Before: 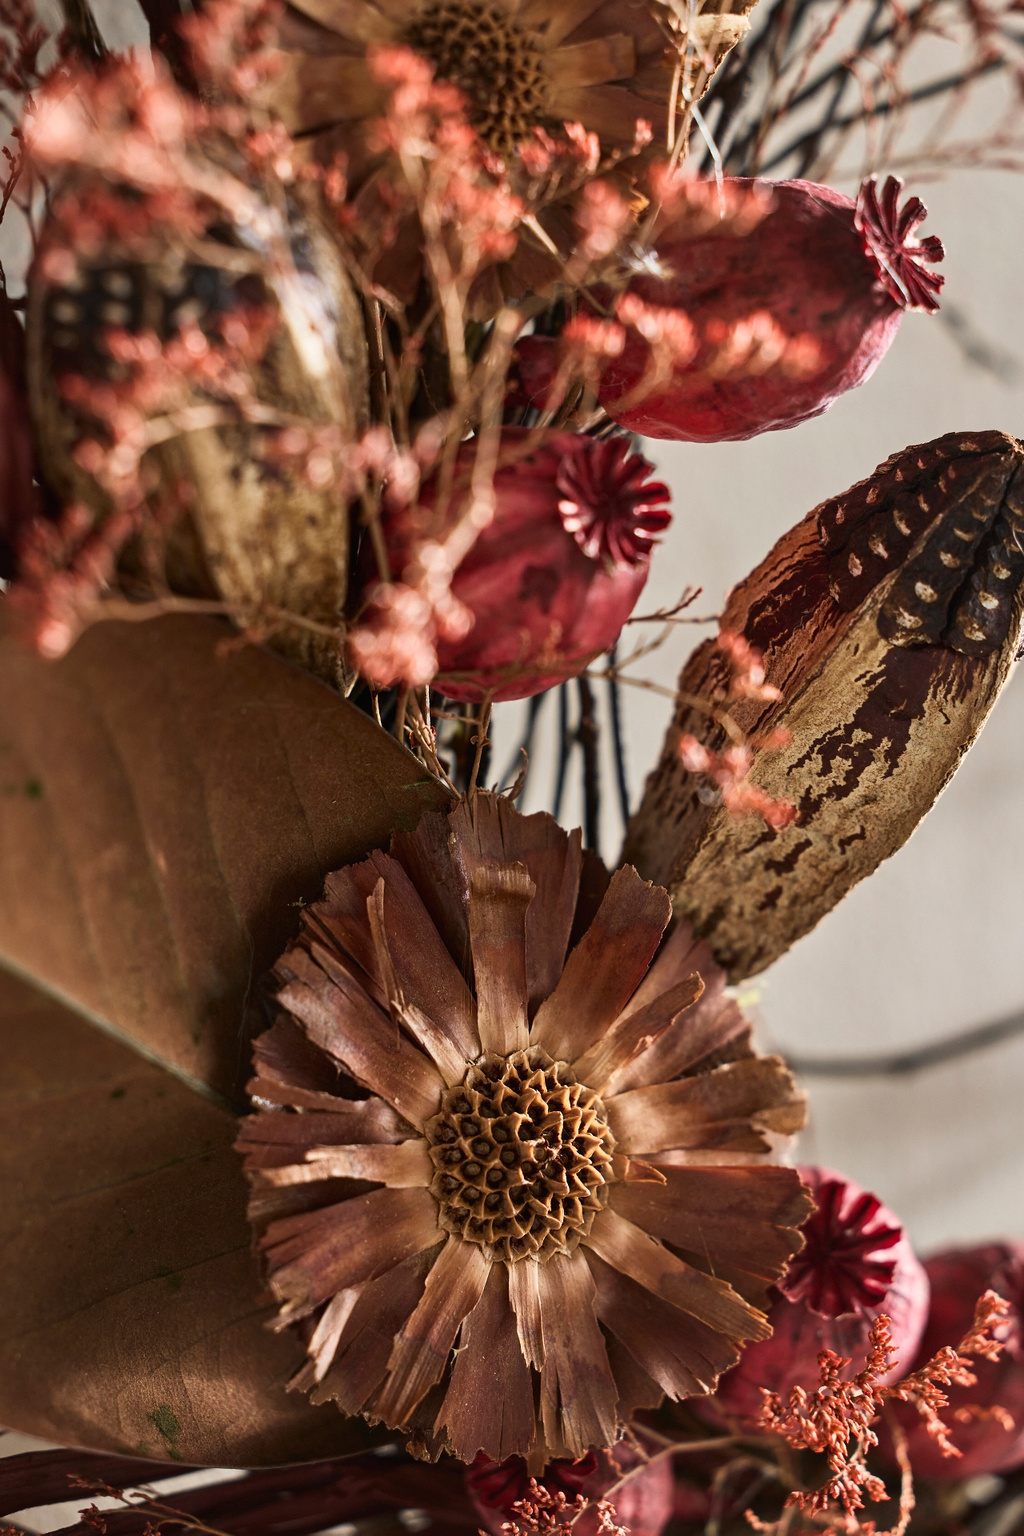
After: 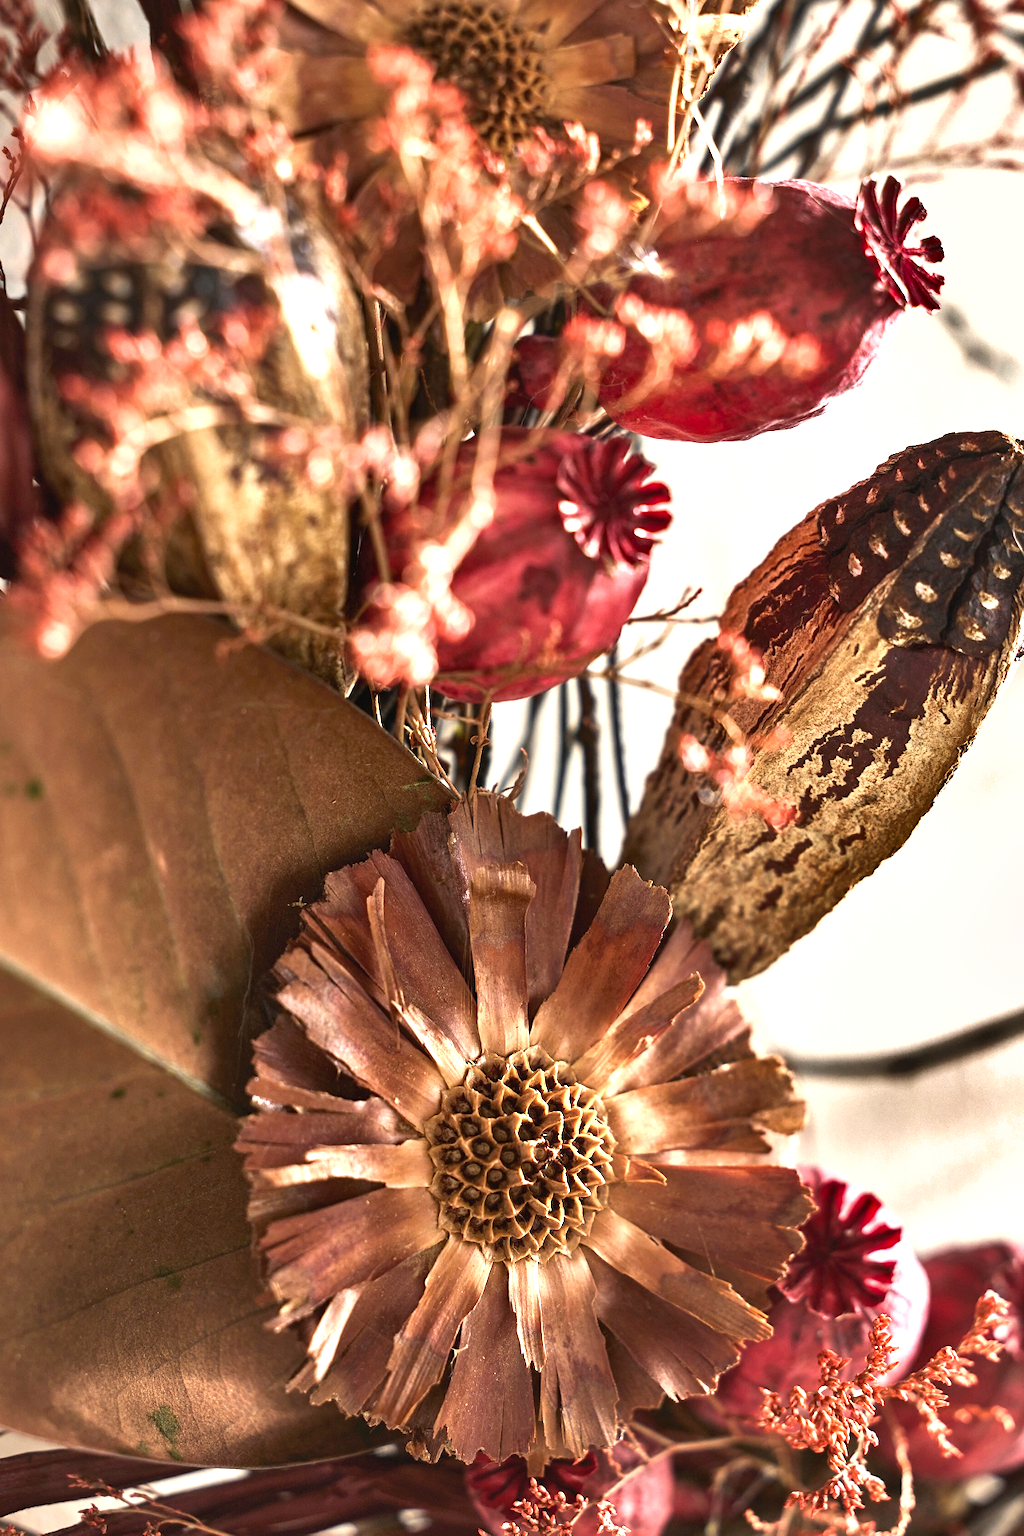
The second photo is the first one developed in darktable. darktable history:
exposure: black level correction 0, exposure 1.2 EV, compensate exposure bias true, compensate highlight preservation false
shadows and highlights: shadows 60, highlights -60.23, soften with gaussian
